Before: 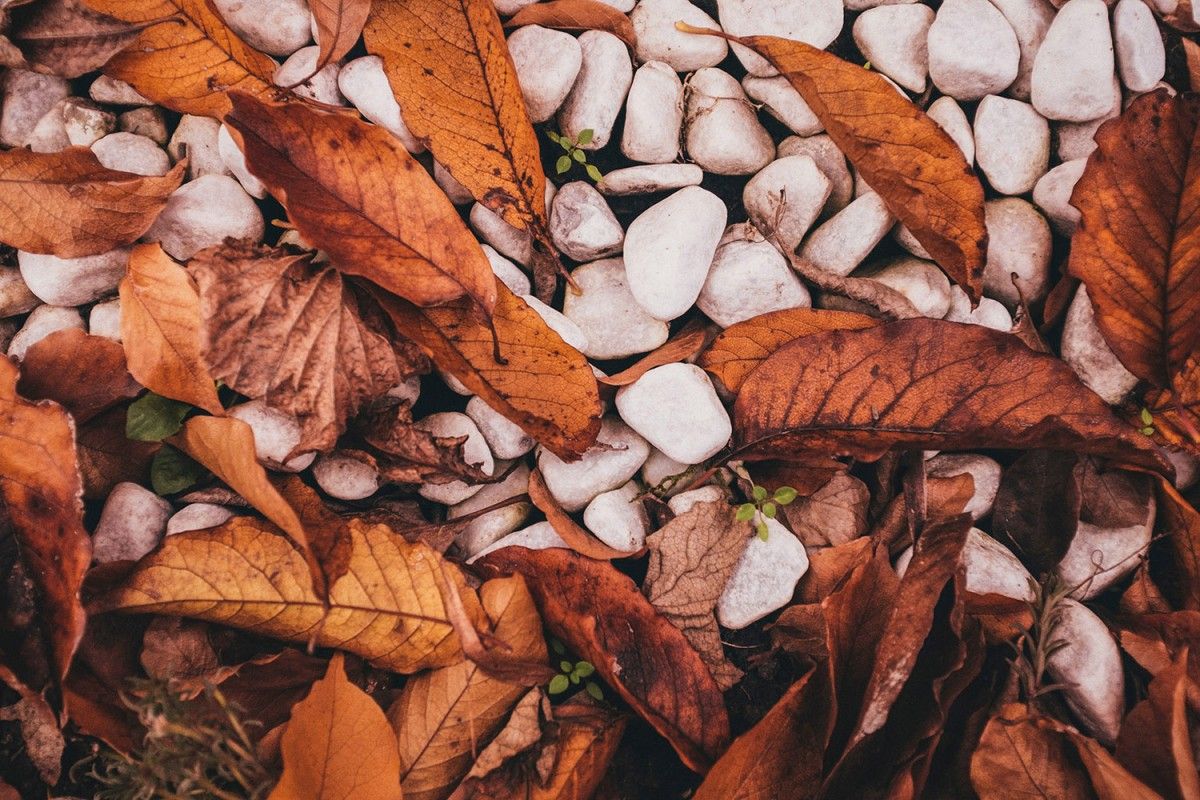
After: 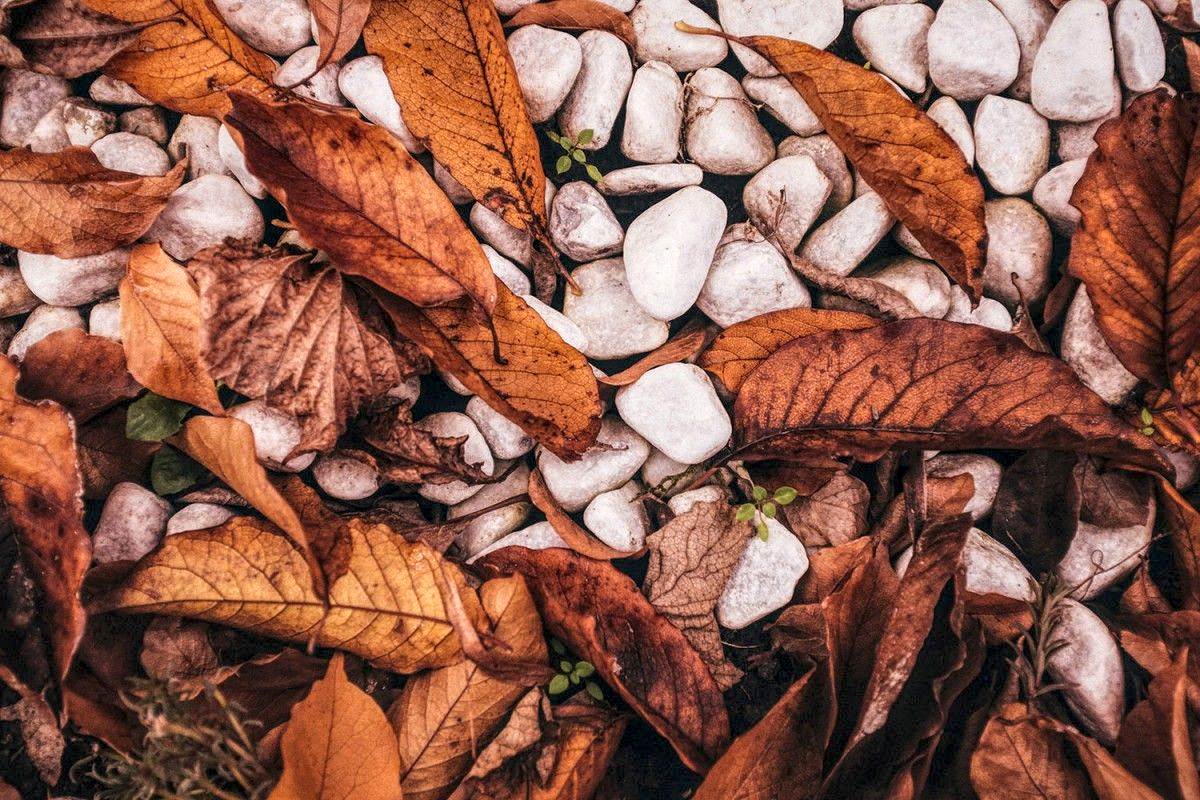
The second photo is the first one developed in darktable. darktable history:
local contrast: highlights 107%, shadows 97%, detail 201%, midtone range 0.2
